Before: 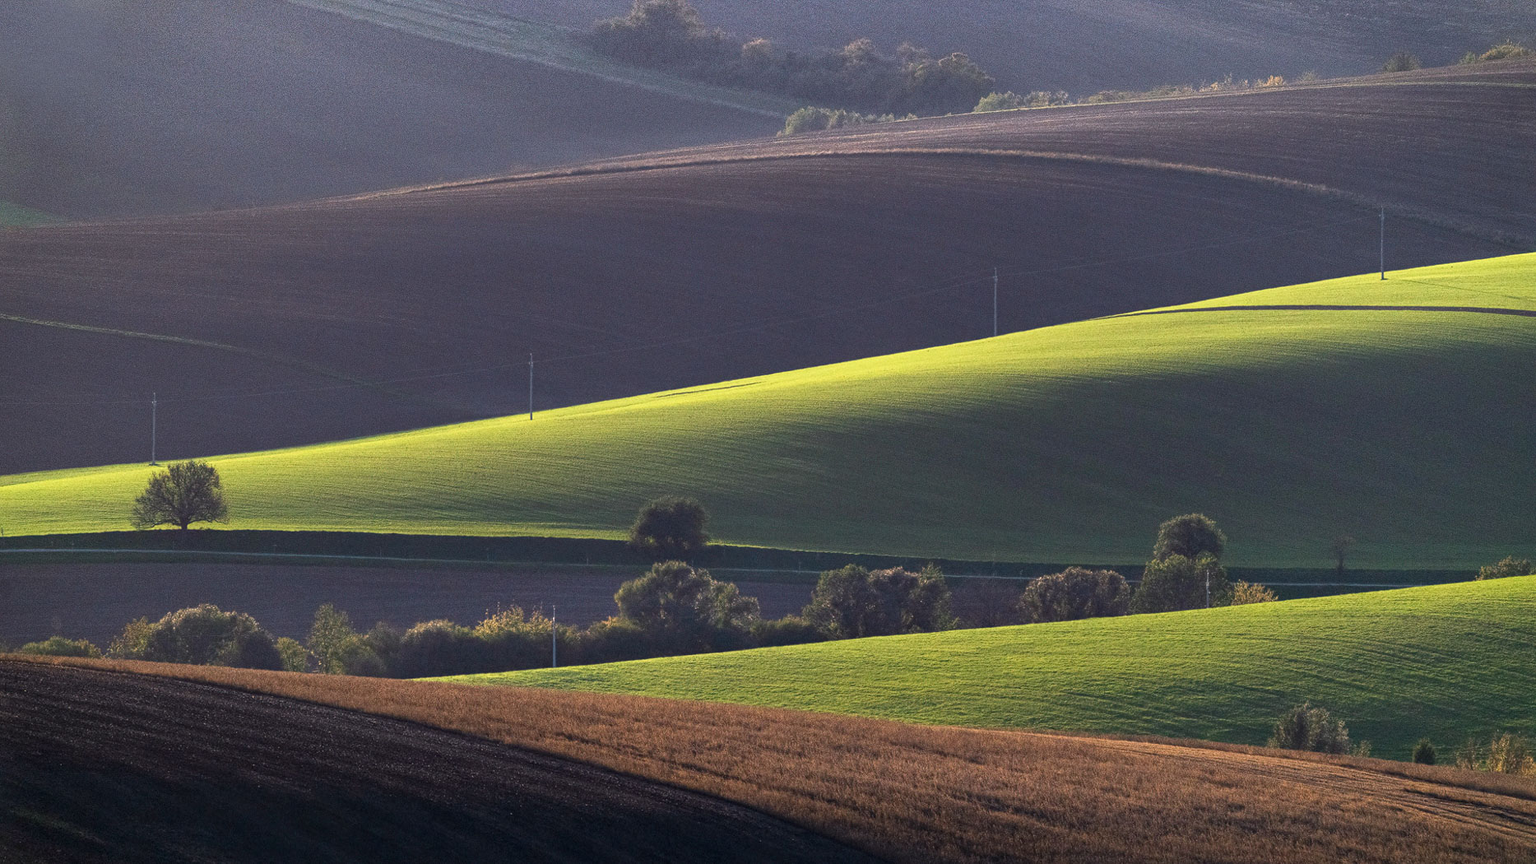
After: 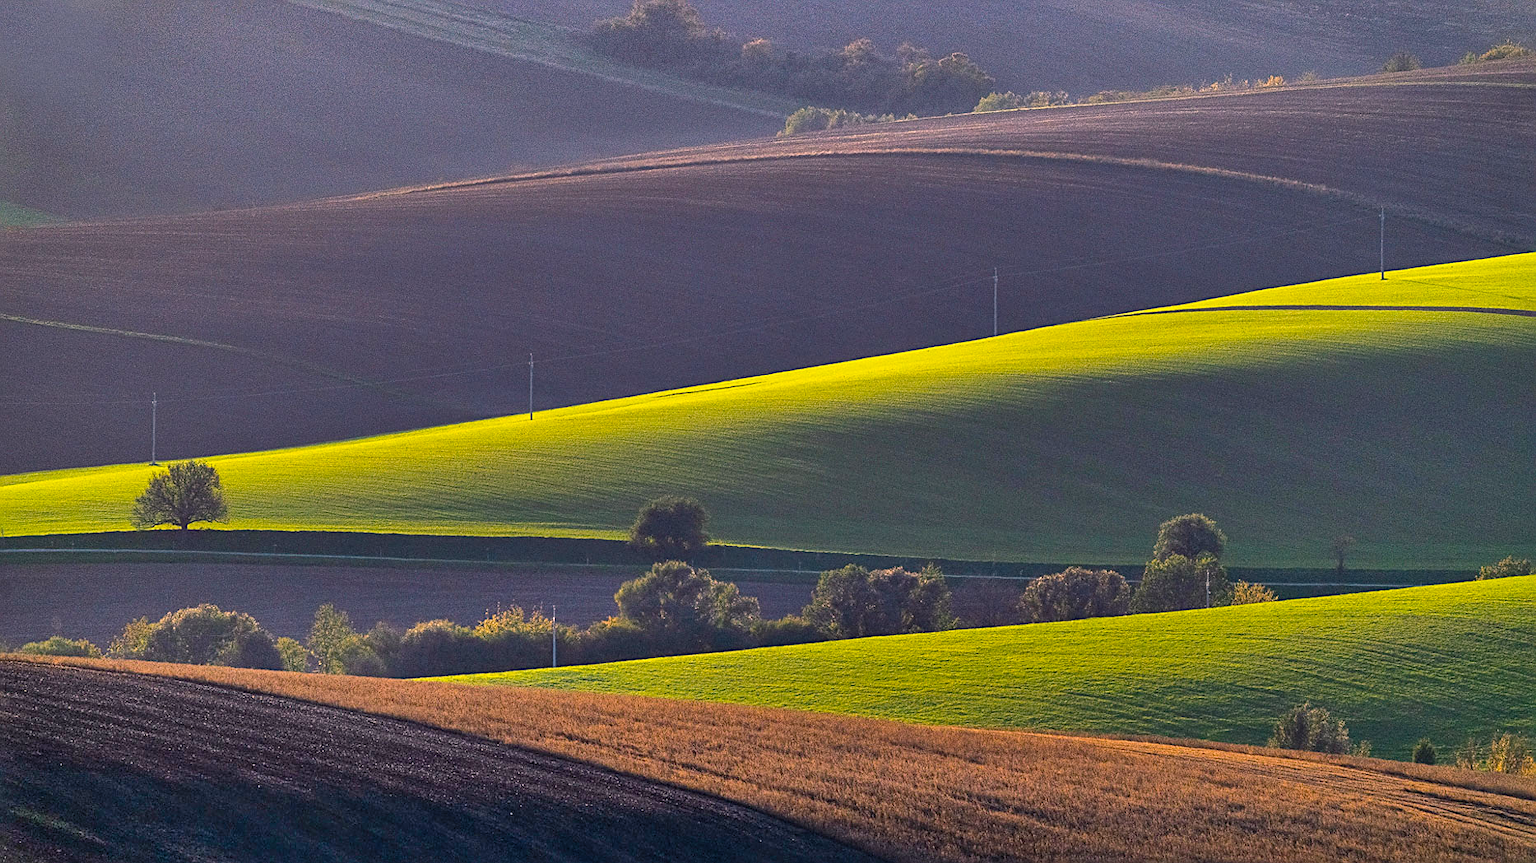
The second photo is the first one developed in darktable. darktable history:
shadows and highlights: shadows 60.79, soften with gaussian
color balance rgb: highlights gain › chroma 2.051%, highlights gain › hue 45.1°, perceptual saturation grading › global saturation 31.193%, global vibrance 20%
sharpen: on, module defaults
